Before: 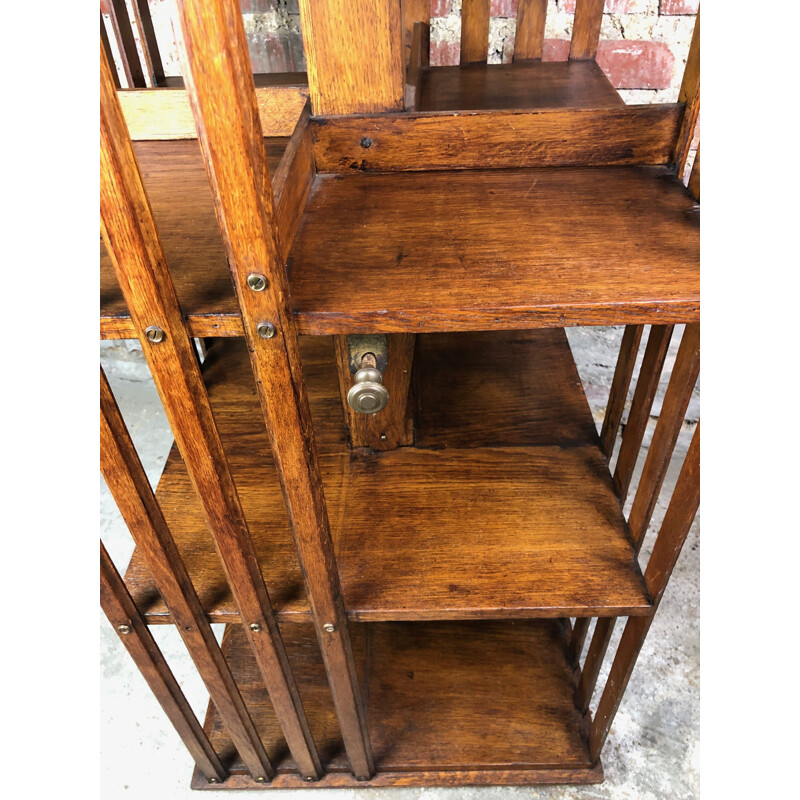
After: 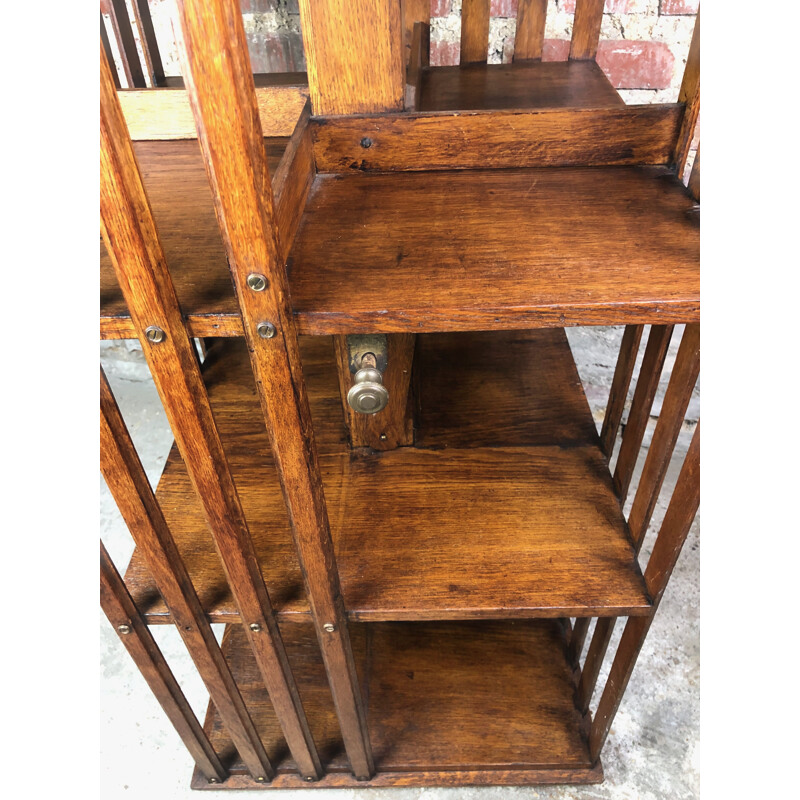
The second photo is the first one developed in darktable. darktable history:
haze removal: strength -0.101, compatibility mode true
